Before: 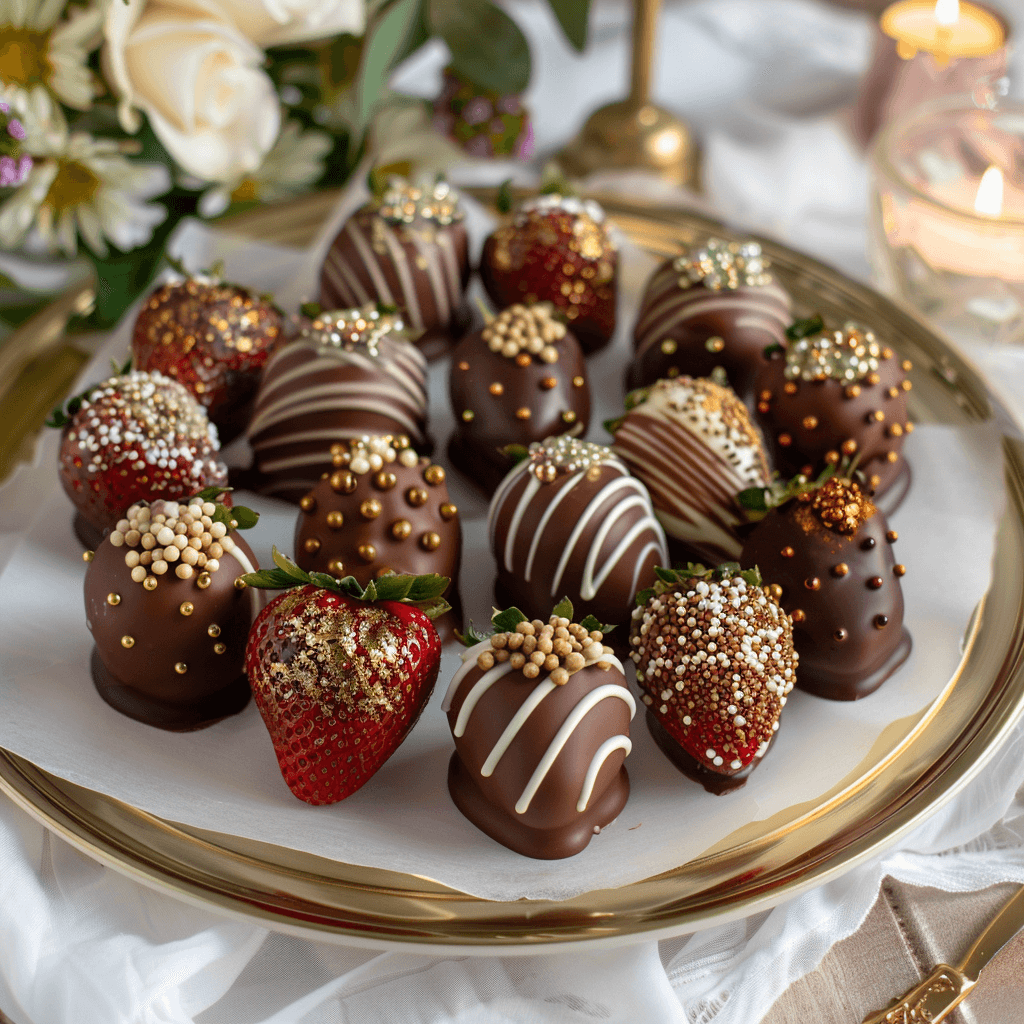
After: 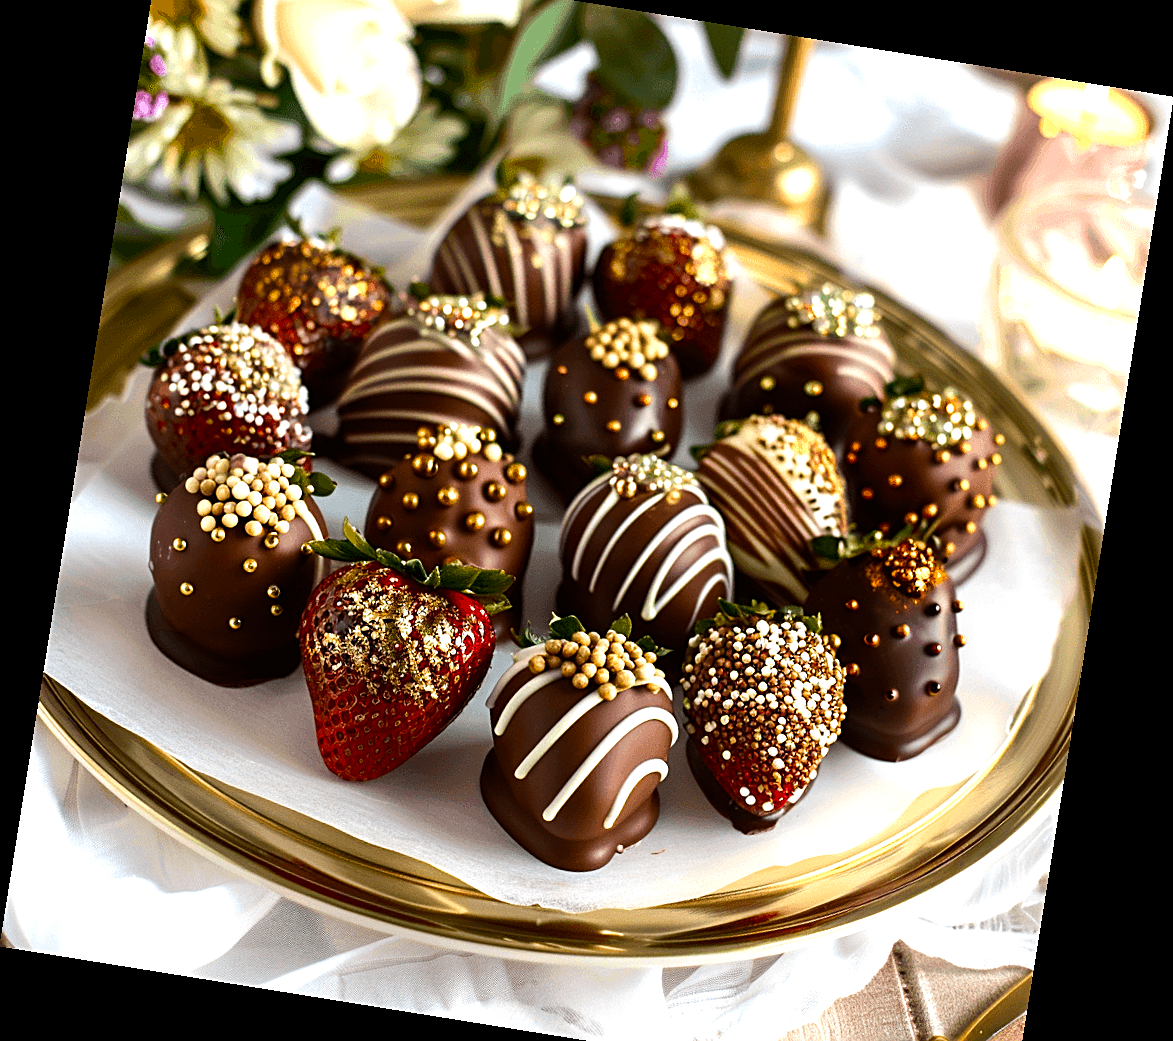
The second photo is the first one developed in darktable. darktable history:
rotate and perspective: rotation 9.12°, automatic cropping off
sharpen: on, module defaults
crop and rotate: top 5.609%, bottom 5.609%
tone equalizer: -8 EV -1.08 EV, -7 EV -1.01 EV, -6 EV -0.867 EV, -5 EV -0.578 EV, -3 EV 0.578 EV, -2 EV 0.867 EV, -1 EV 1.01 EV, +0 EV 1.08 EV, edges refinement/feathering 500, mask exposure compensation -1.57 EV, preserve details no
velvia: strength 32%, mid-tones bias 0.2
